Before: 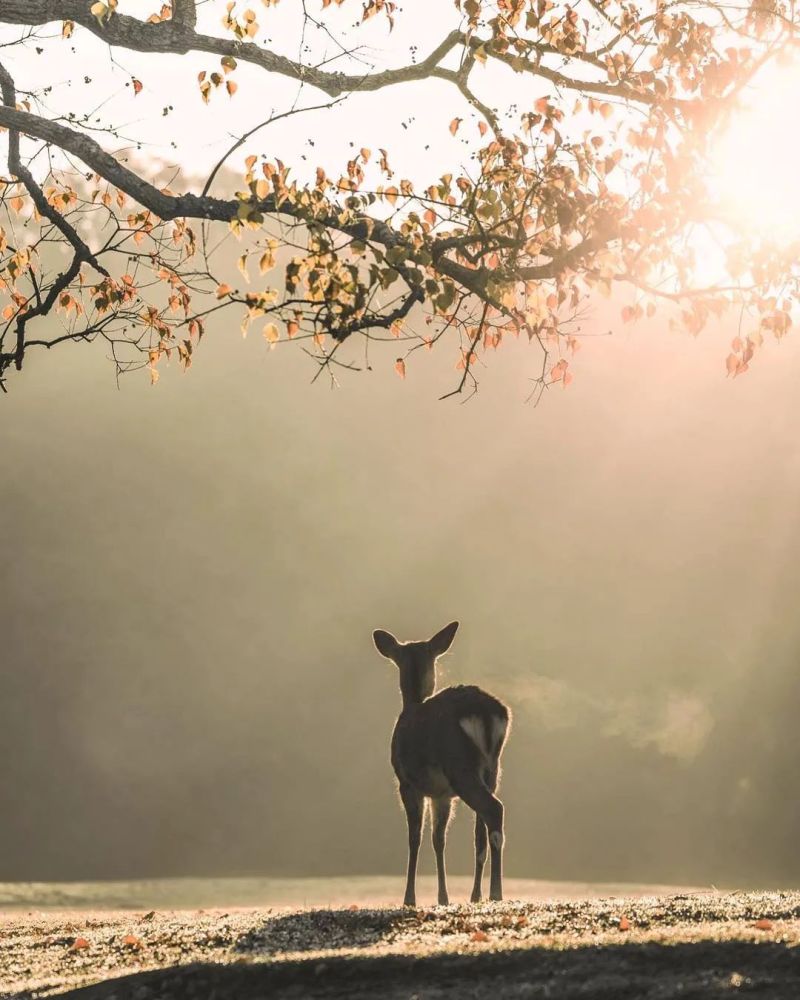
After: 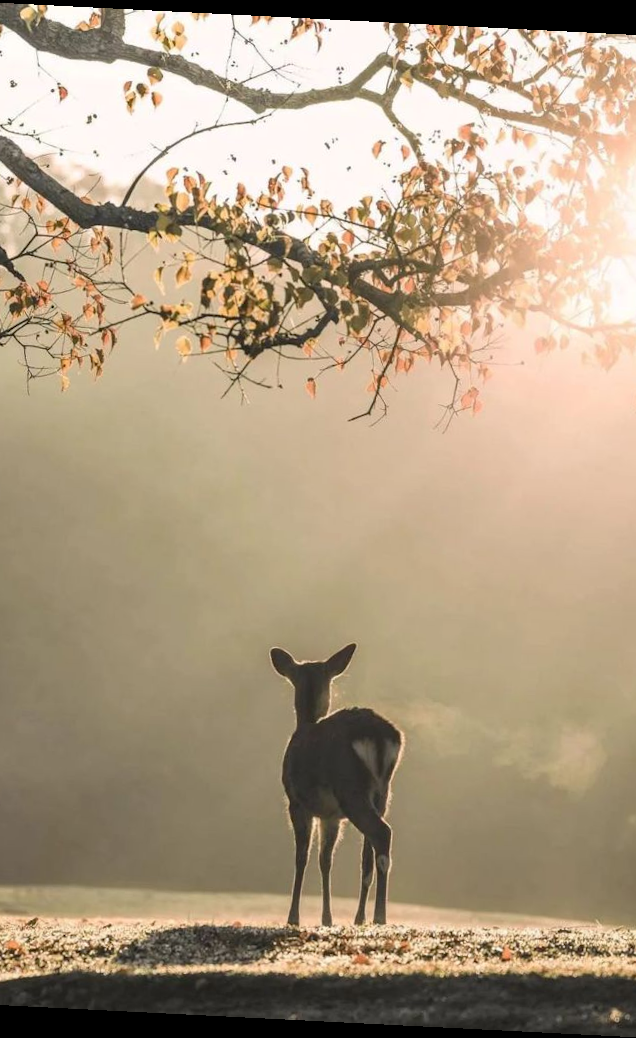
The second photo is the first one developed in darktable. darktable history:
crop and rotate: angle -2.9°, left 14.252%, top 0.026%, right 10.781%, bottom 0.039%
